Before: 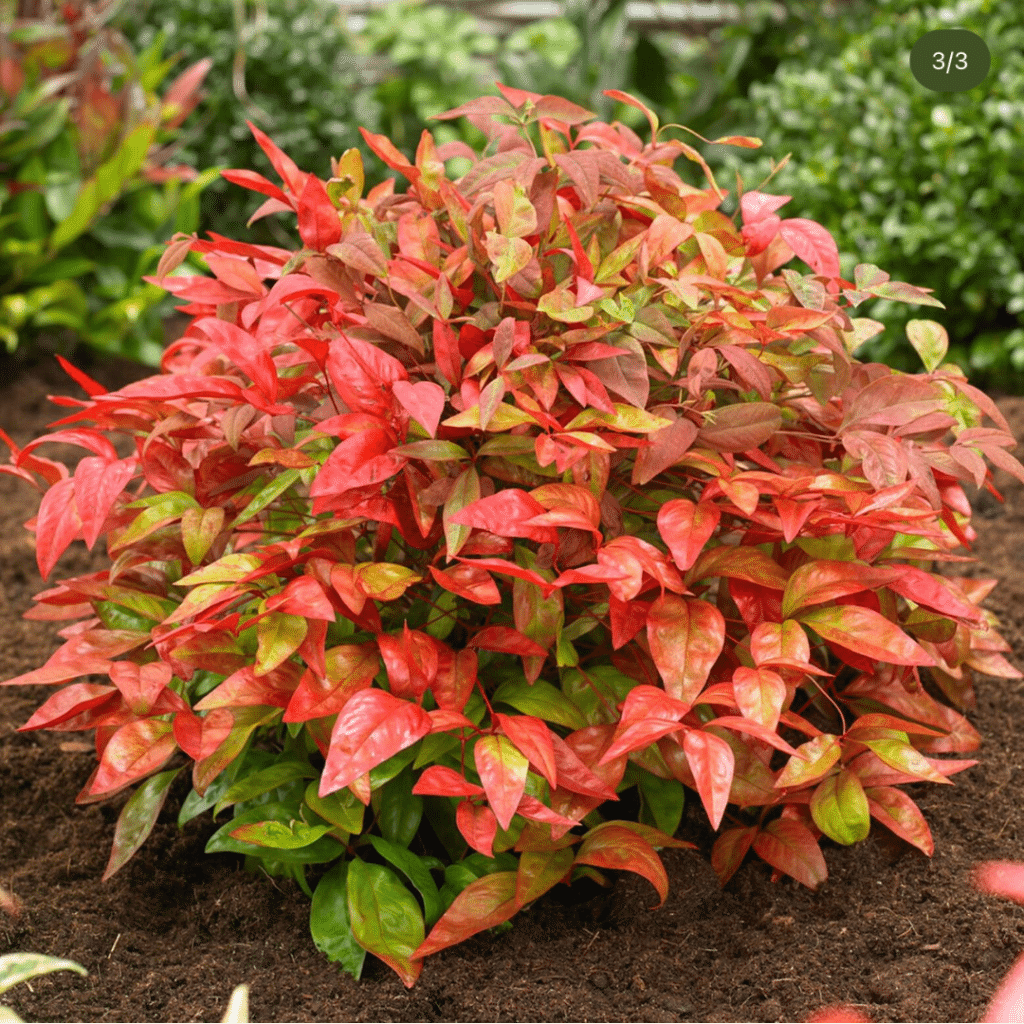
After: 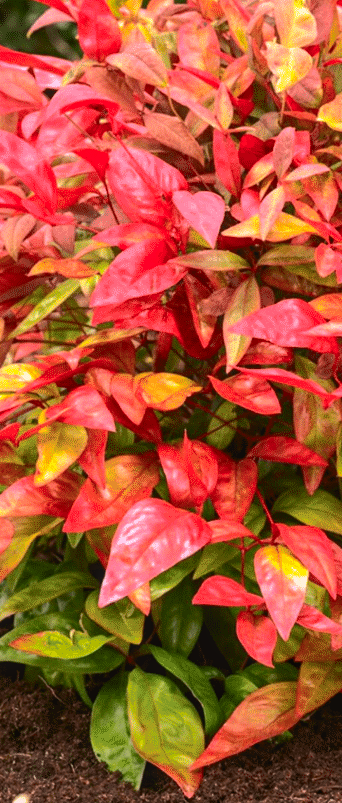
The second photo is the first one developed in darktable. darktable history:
exposure: black level correction 0, exposure 0.498 EV, compensate highlight preservation false
local contrast: detail 110%
crop and rotate: left 21.574%, top 18.58%, right 45.013%, bottom 2.972%
shadows and highlights: shadows 39.65, highlights -59.75
color correction: highlights a* 14.66, highlights b* 4.68
color calibration: illuminant as shot in camera, x 0.358, y 0.373, temperature 4628.91 K
contrast brightness saturation: contrast 0.296
